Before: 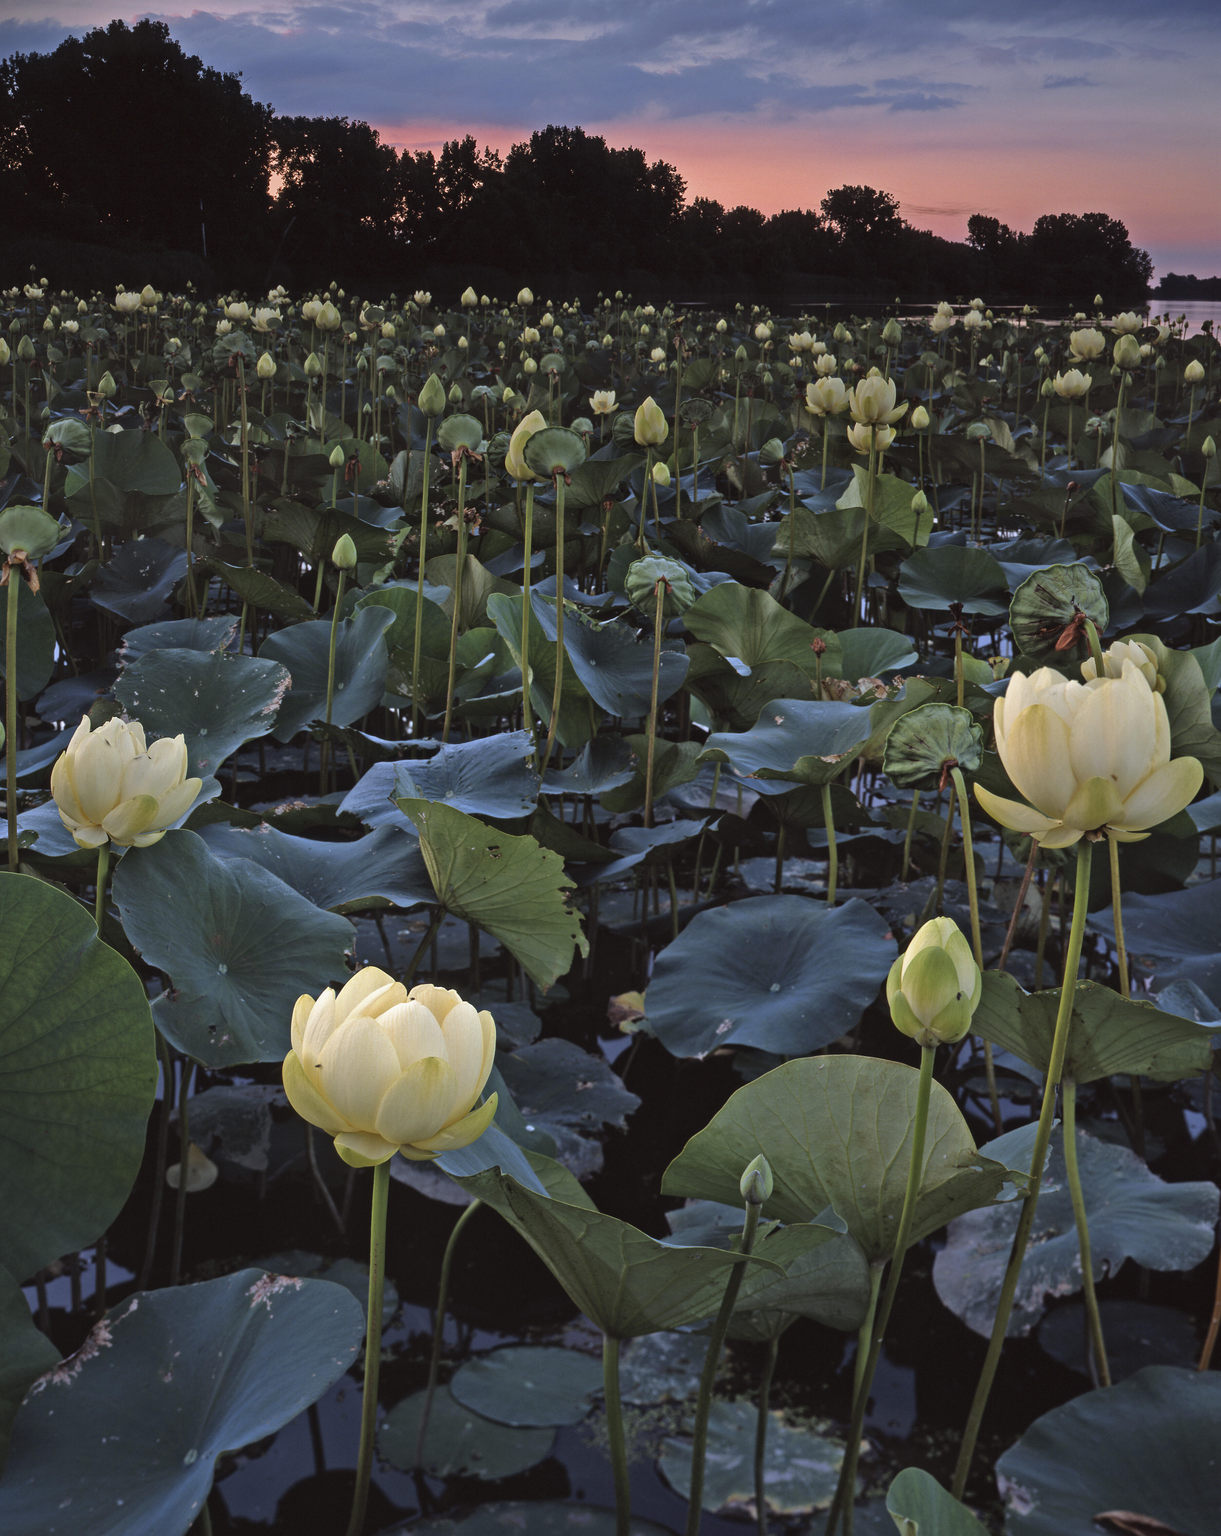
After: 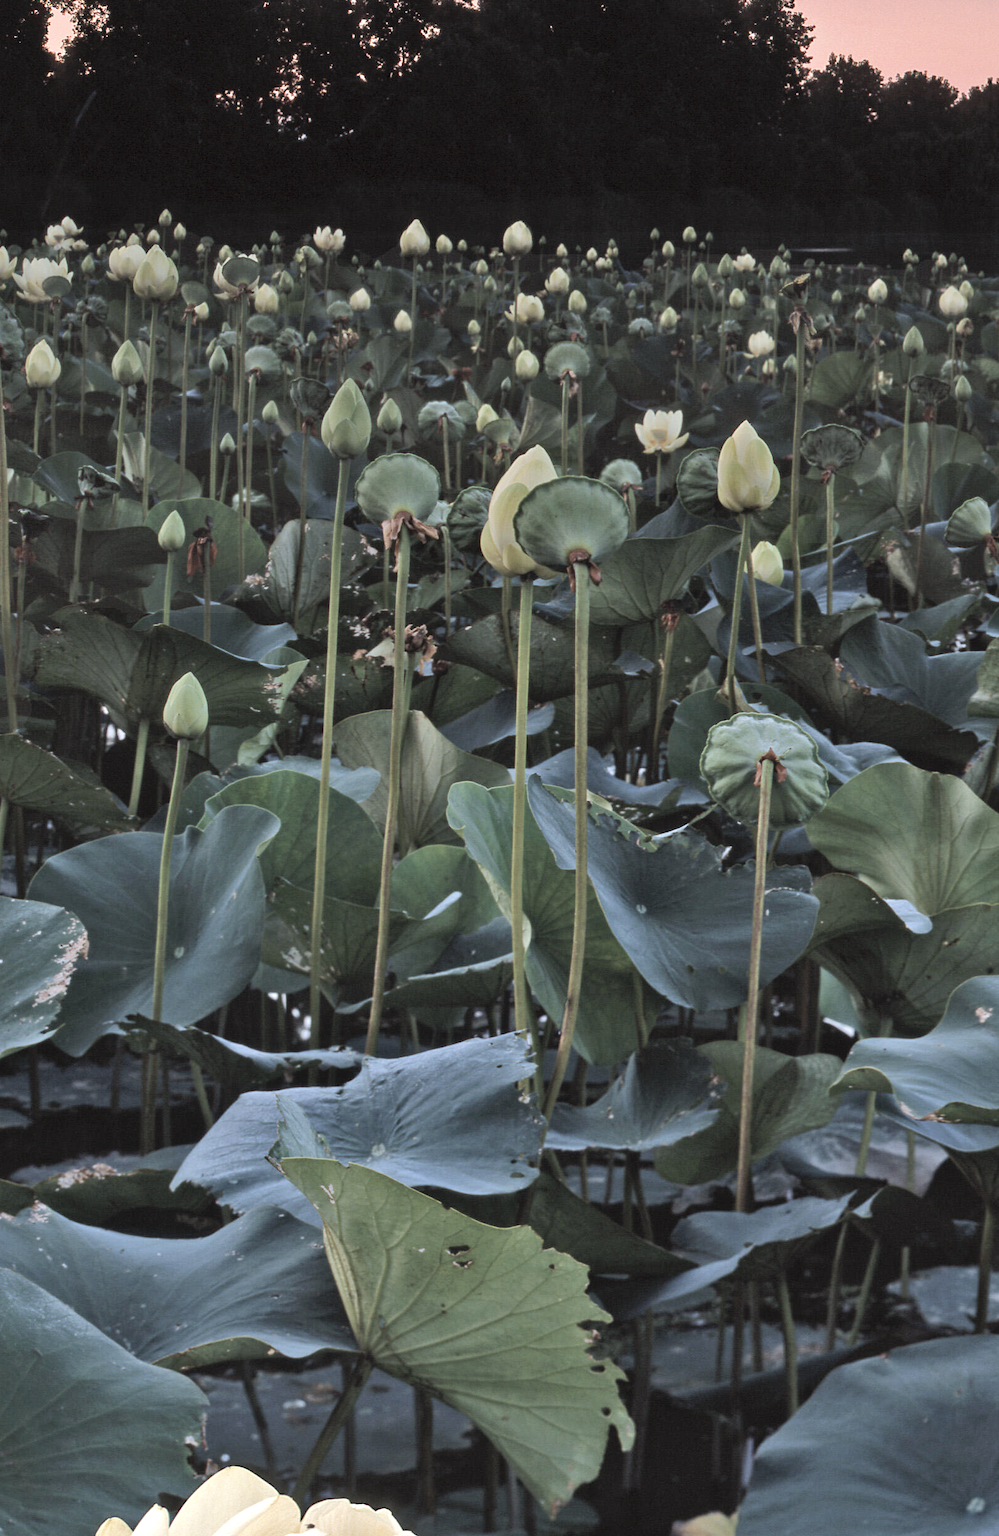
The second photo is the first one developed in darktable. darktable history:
contrast brightness saturation: brightness 0.183, saturation -0.508
crop: left 19.934%, top 10.897%, right 35.451%, bottom 34.591%
color balance rgb: power › chroma 0.519%, power › hue 215.41°, perceptual saturation grading › global saturation 20%, perceptual saturation grading › highlights -25.828%, perceptual saturation grading › shadows 25.792%, perceptual brilliance grading › highlights 7.095%, perceptual brilliance grading › mid-tones 17.964%, perceptual brilliance grading › shadows -5.406%
